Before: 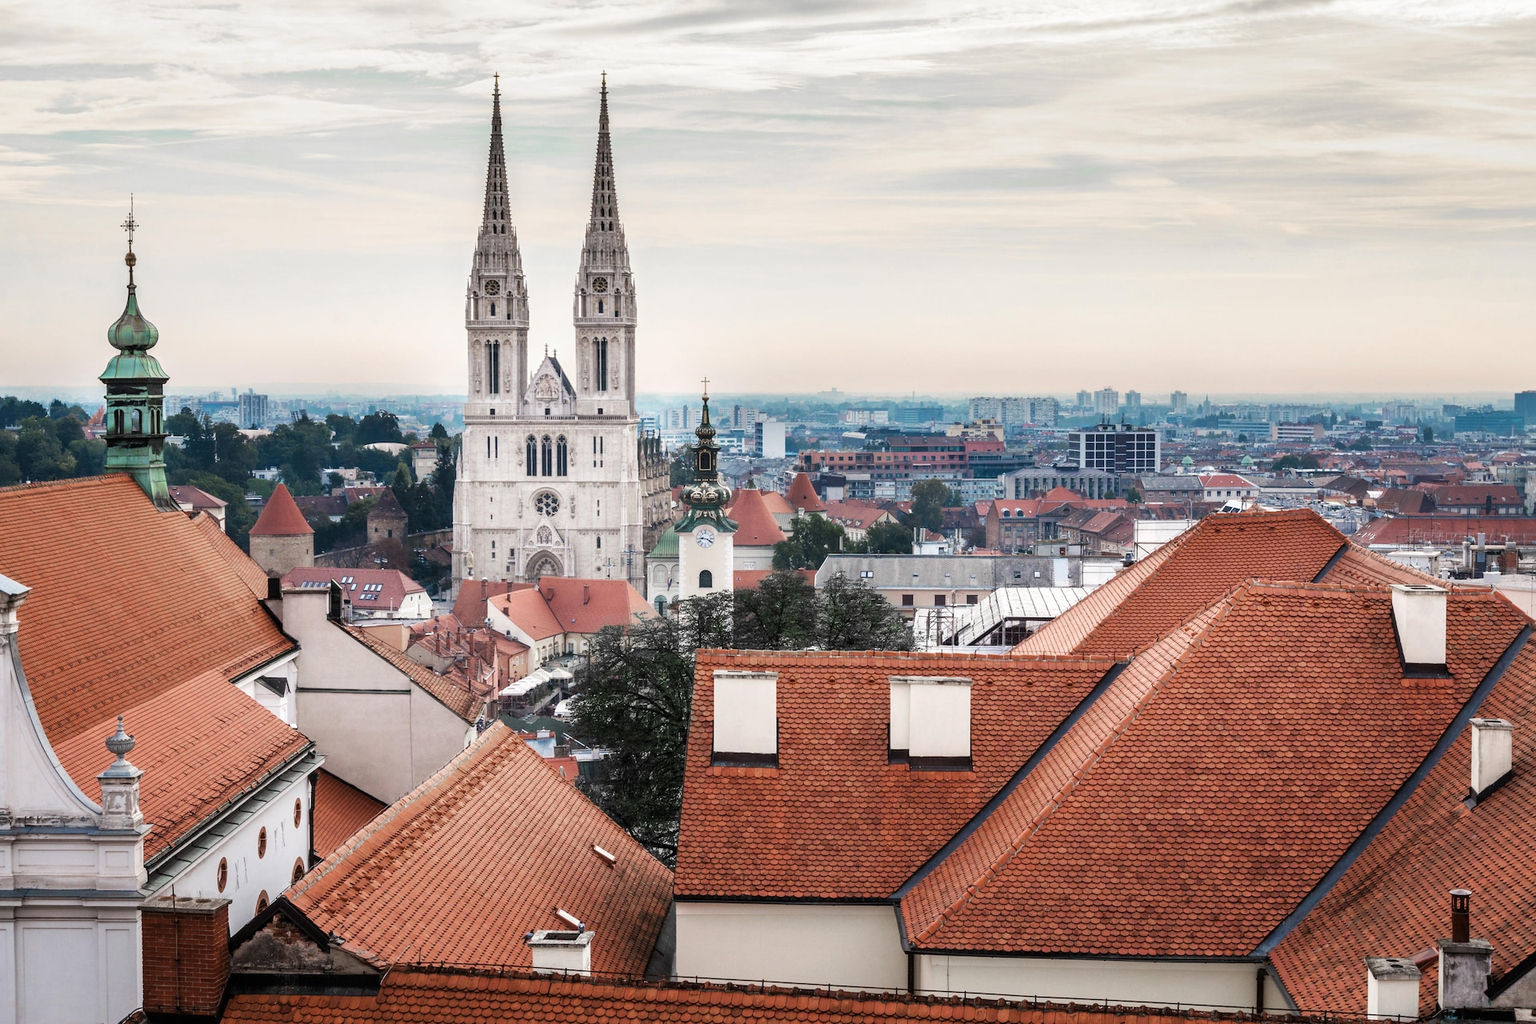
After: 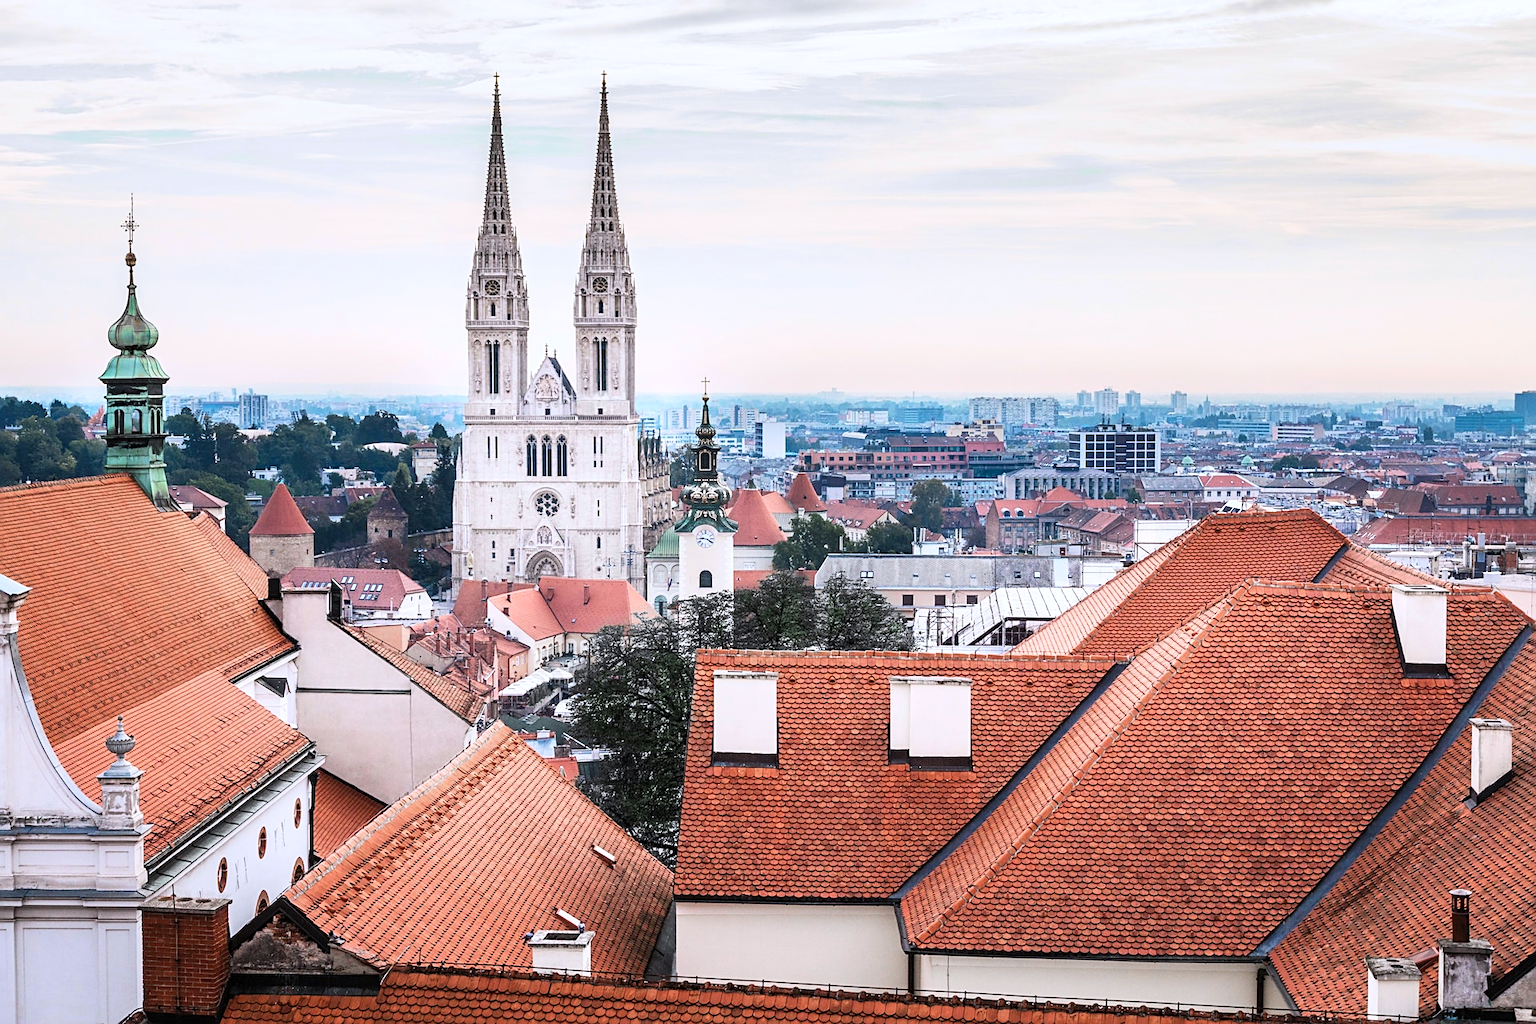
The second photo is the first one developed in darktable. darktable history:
sharpen: on, module defaults
white balance: red 0.984, blue 1.059
contrast brightness saturation: contrast 0.2, brightness 0.16, saturation 0.22
